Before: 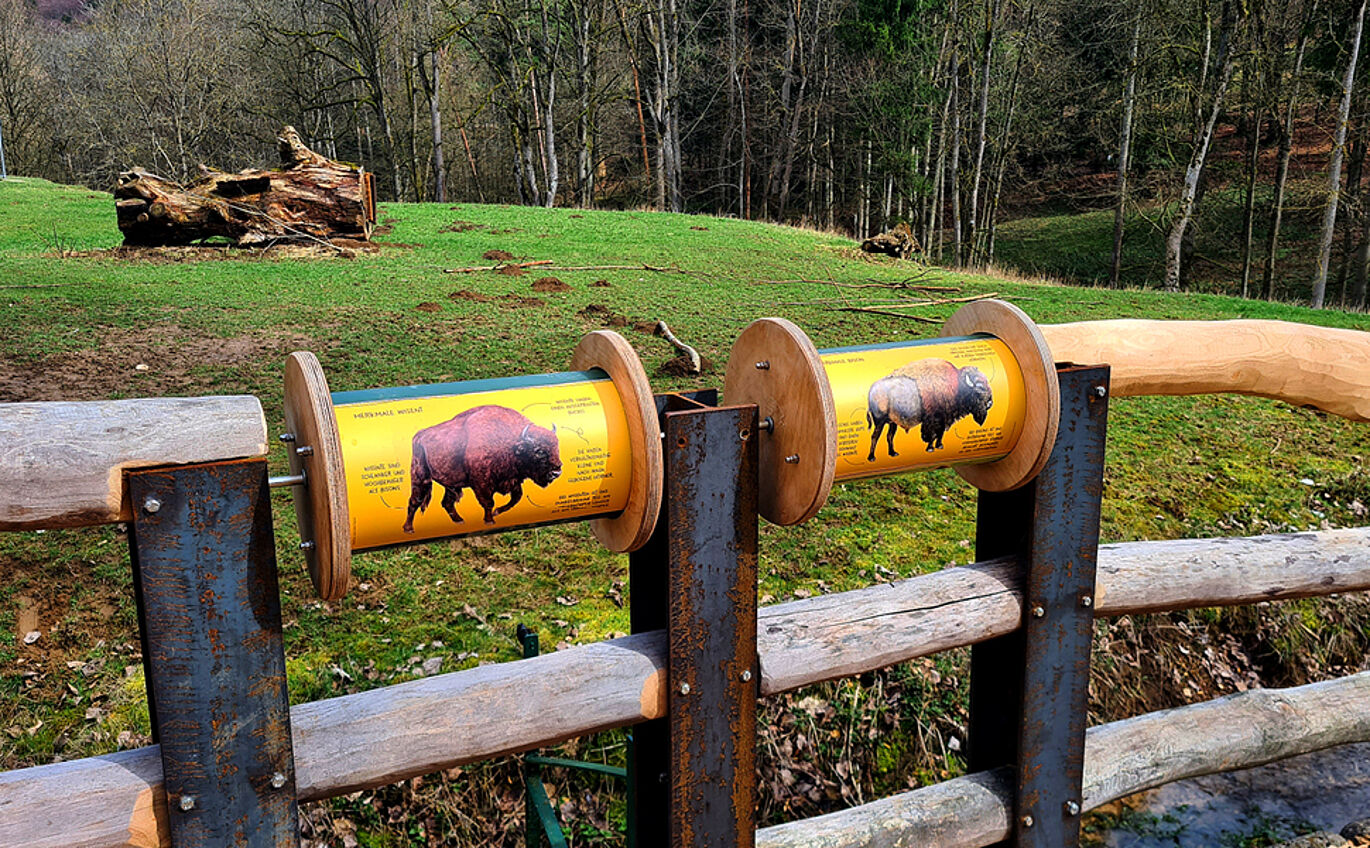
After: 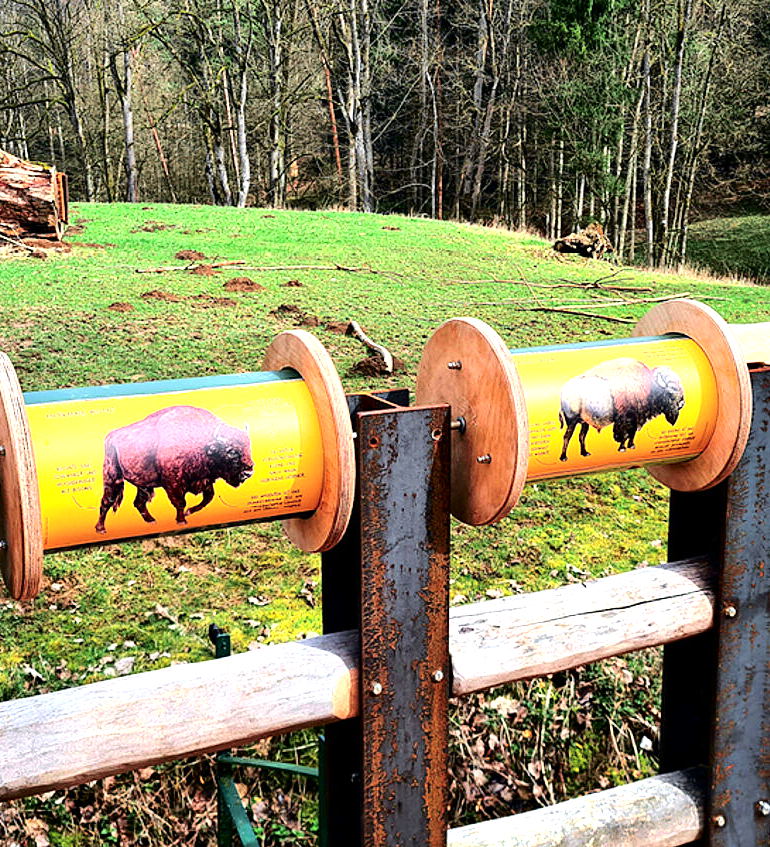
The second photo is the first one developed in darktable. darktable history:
exposure: black level correction 0, exposure 1.126 EV, compensate exposure bias true, compensate highlight preservation false
tone curve: curves: ch0 [(0.003, 0) (0.066, 0.023) (0.149, 0.094) (0.264, 0.238) (0.395, 0.421) (0.517, 0.56) (0.688, 0.743) (0.813, 0.846) (1, 1)]; ch1 [(0, 0) (0.164, 0.115) (0.337, 0.332) (0.39, 0.398) (0.464, 0.461) (0.501, 0.5) (0.507, 0.503) (0.534, 0.537) (0.577, 0.59) (0.652, 0.681) (0.733, 0.749) (0.811, 0.796) (1, 1)]; ch2 [(0, 0) (0.337, 0.382) (0.464, 0.476) (0.501, 0.502) (0.527, 0.54) (0.551, 0.565) (0.6, 0.59) (0.687, 0.675) (1, 1)], color space Lab, independent channels, preserve colors none
crop and rotate: left 22.494%, right 21.265%
